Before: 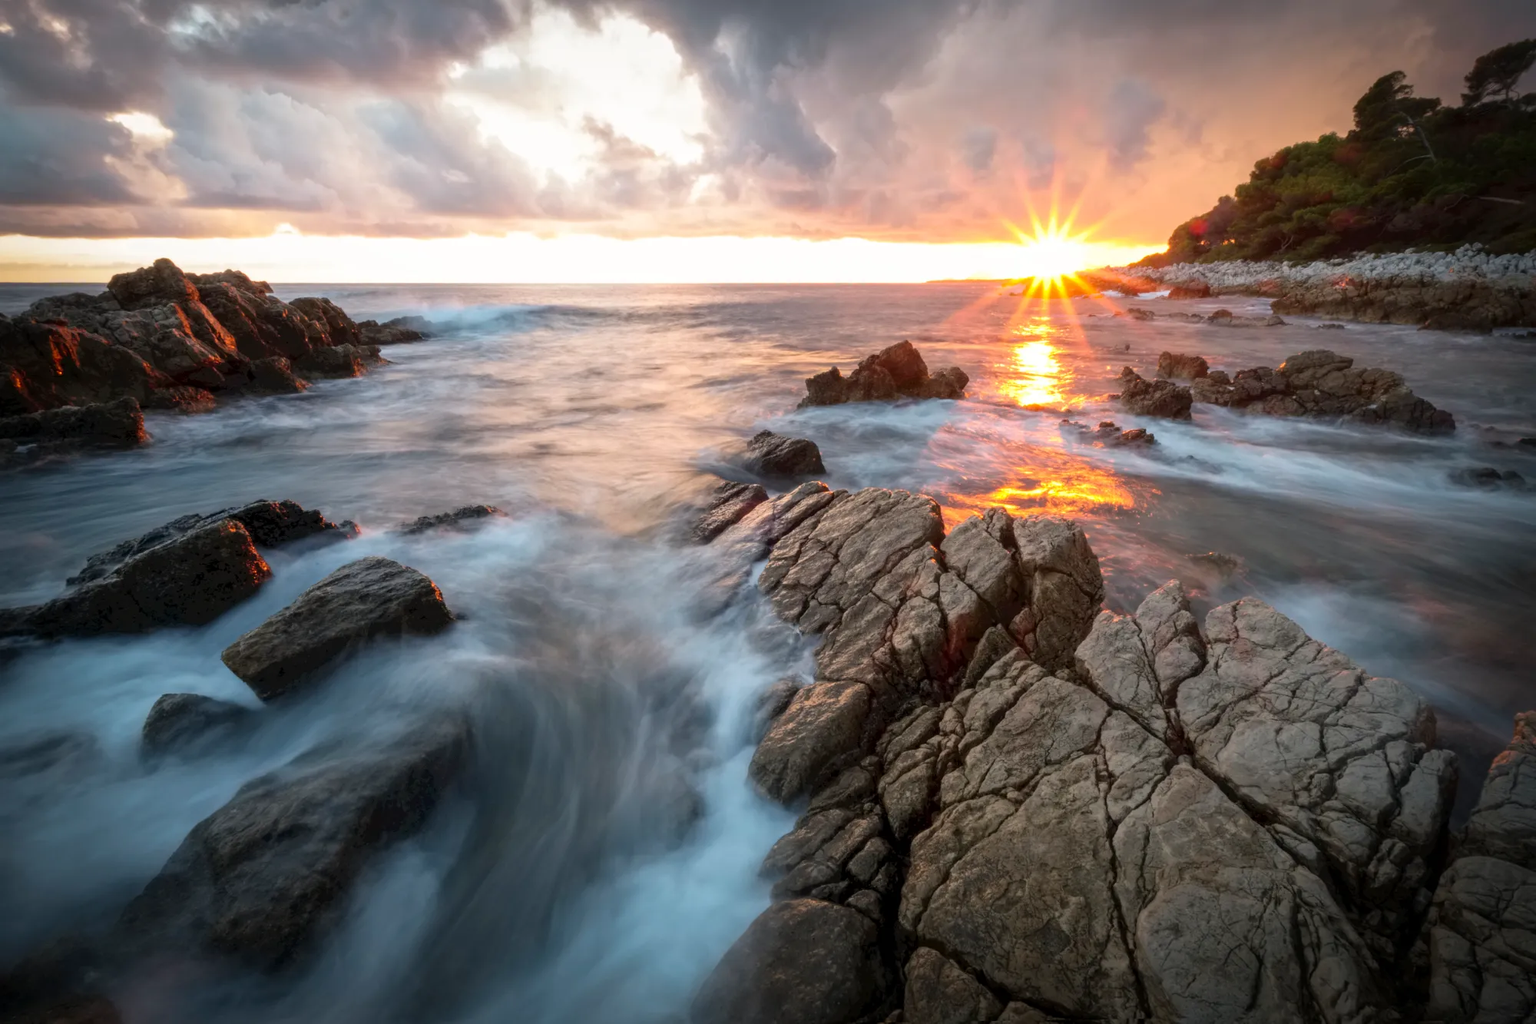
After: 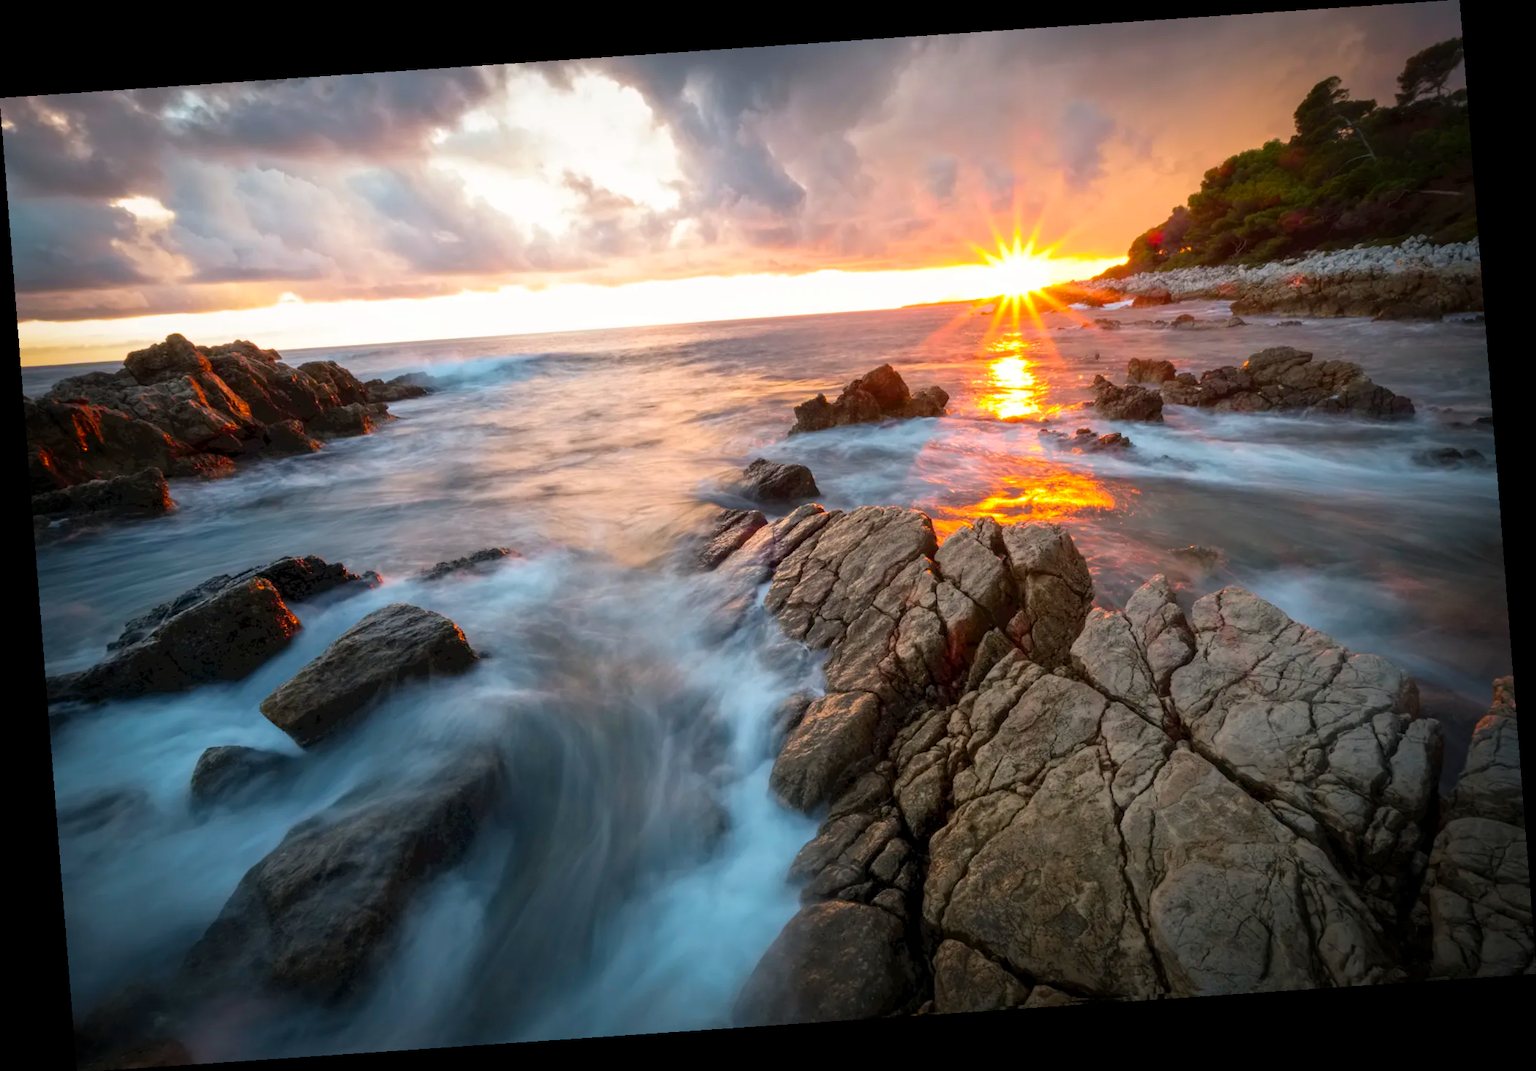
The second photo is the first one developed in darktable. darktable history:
rotate and perspective: rotation -4.2°, shear 0.006, automatic cropping off
tone equalizer: -8 EV -0.55 EV
color balance rgb: perceptual saturation grading › global saturation 20%, global vibrance 20%
